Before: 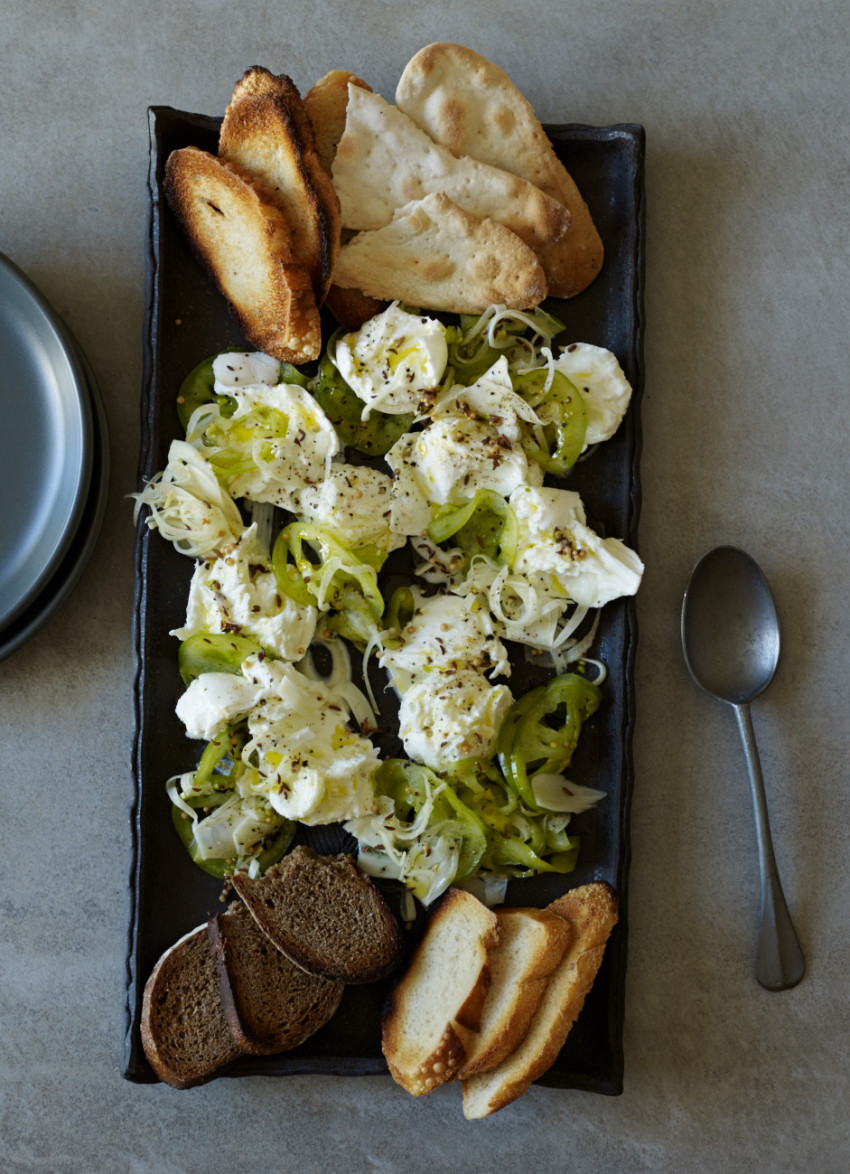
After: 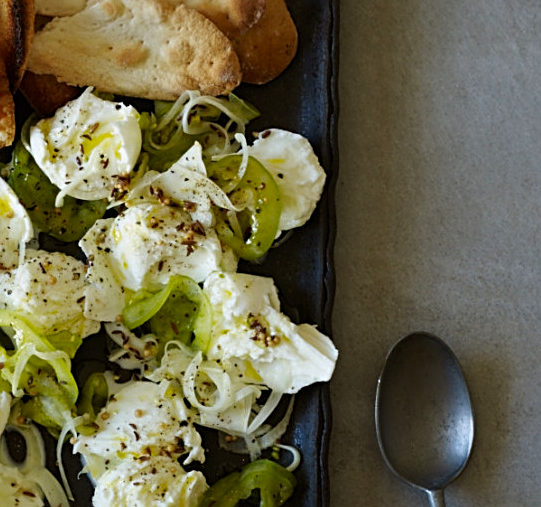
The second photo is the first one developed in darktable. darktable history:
contrast brightness saturation: contrast 0.04, saturation 0.16
sharpen: on, module defaults
crop: left 36.005%, top 18.293%, right 0.31%, bottom 38.444%
